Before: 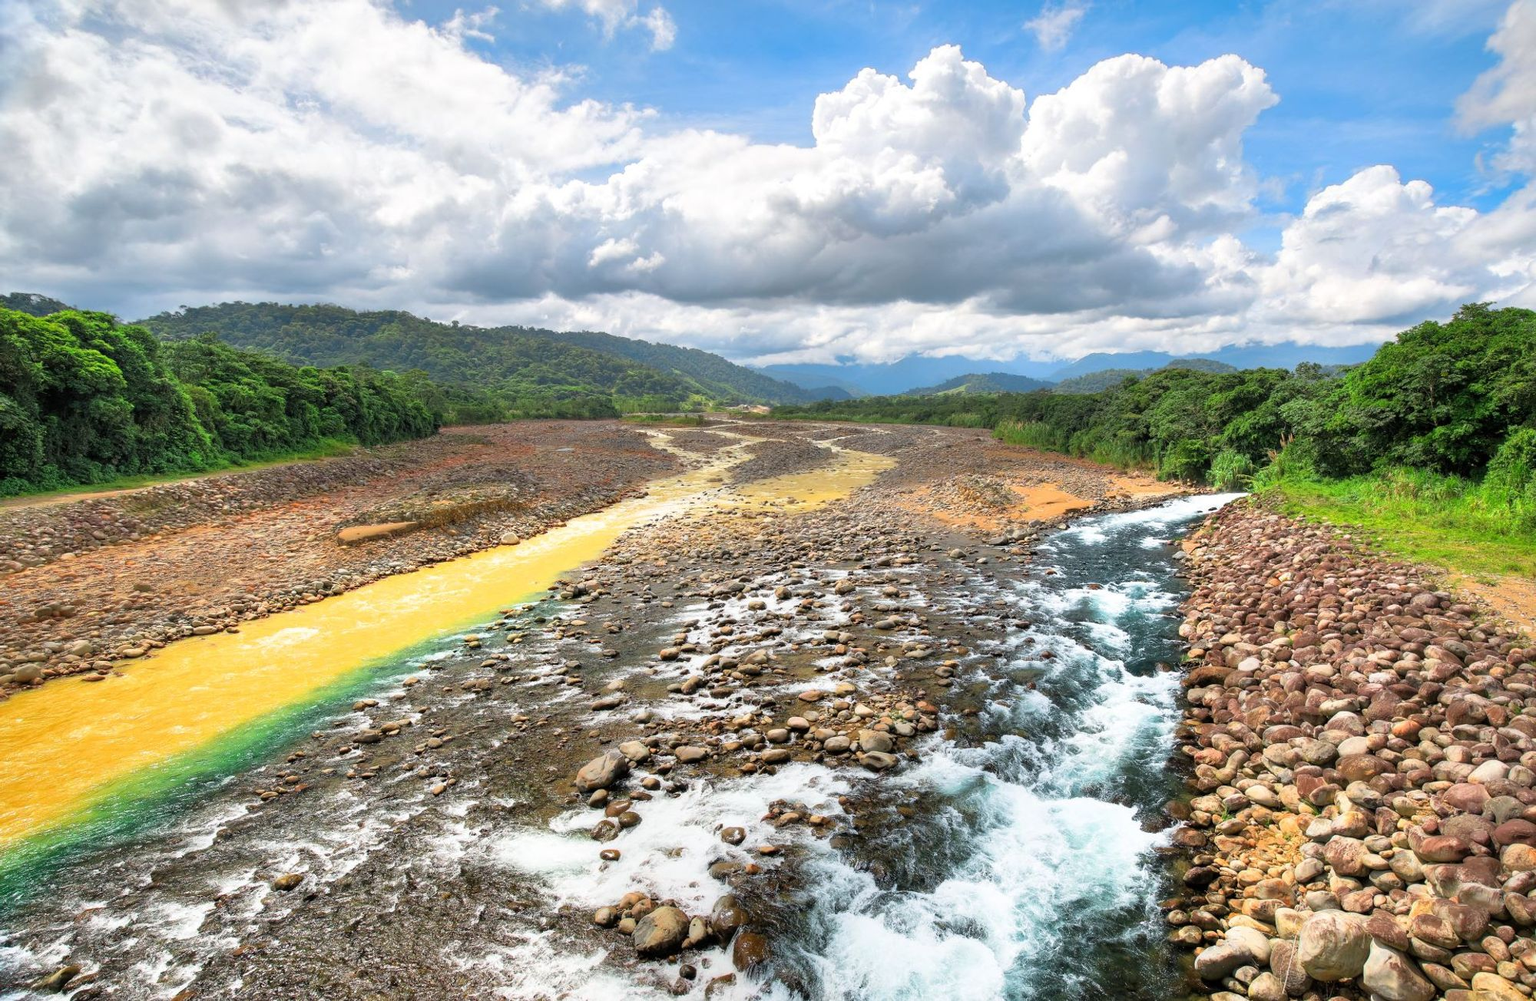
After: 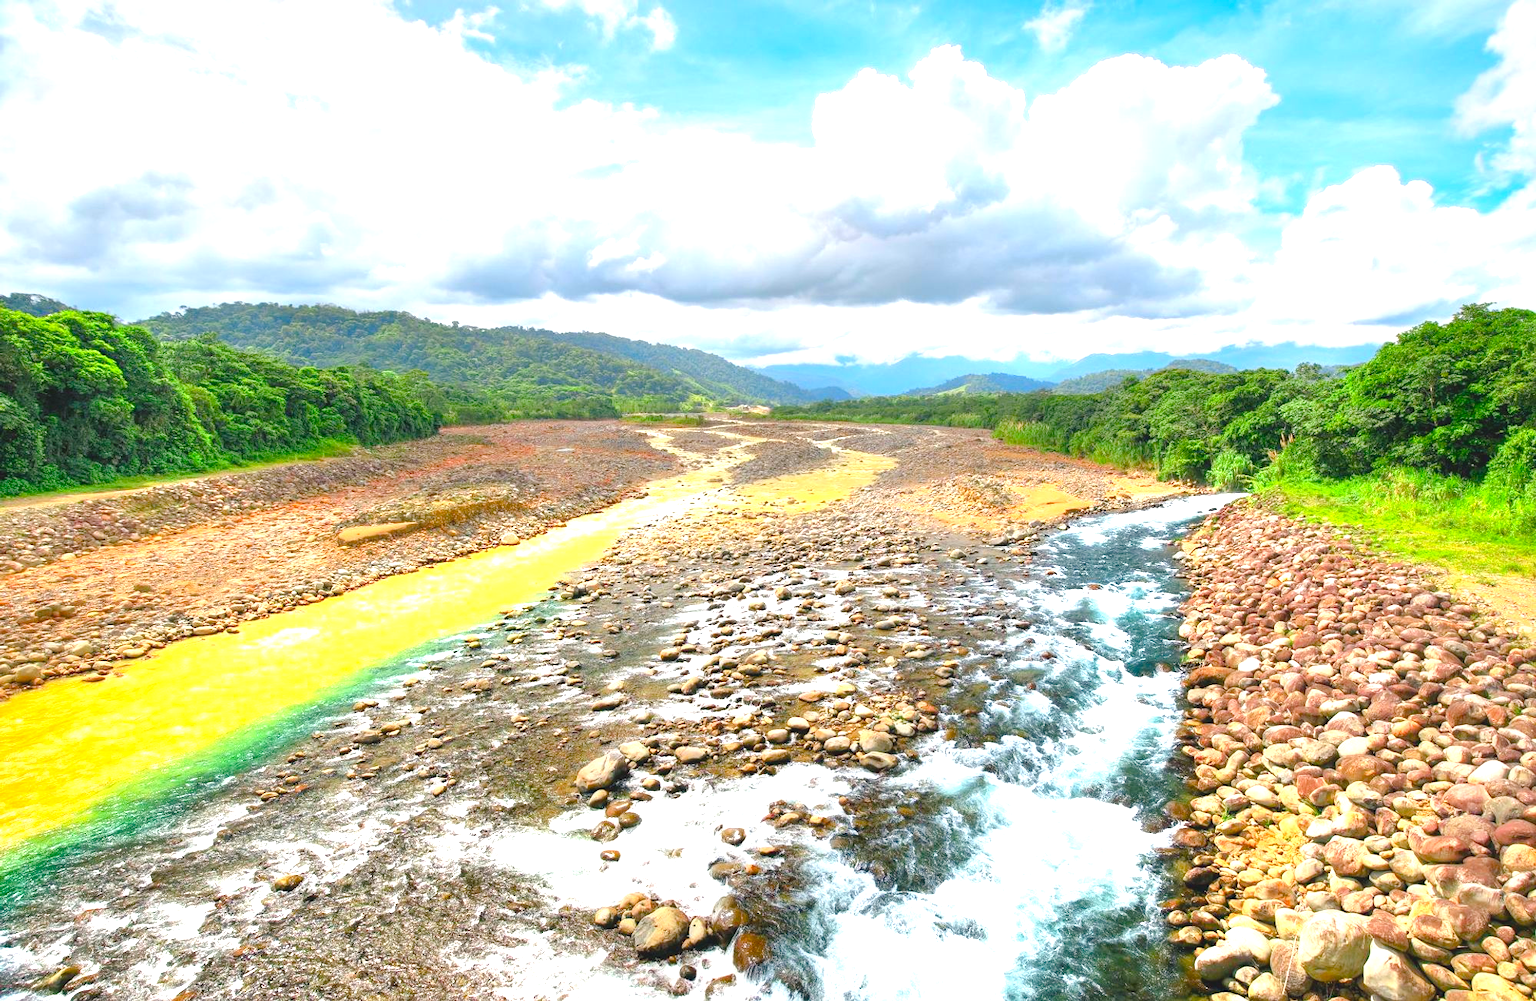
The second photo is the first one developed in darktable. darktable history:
color balance rgb: shadows lift › chroma 2.026%, shadows lift › hue 220.19°, perceptual saturation grading › global saturation 0.856%, perceptual saturation grading › mid-tones 6.294%, perceptual saturation grading › shadows 72.305%
exposure: black level correction -0.002, exposure 1.108 EV, compensate exposure bias true, compensate highlight preservation false
contrast brightness saturation: contrast -0.097, brightness 0.043, saturation 0.083
